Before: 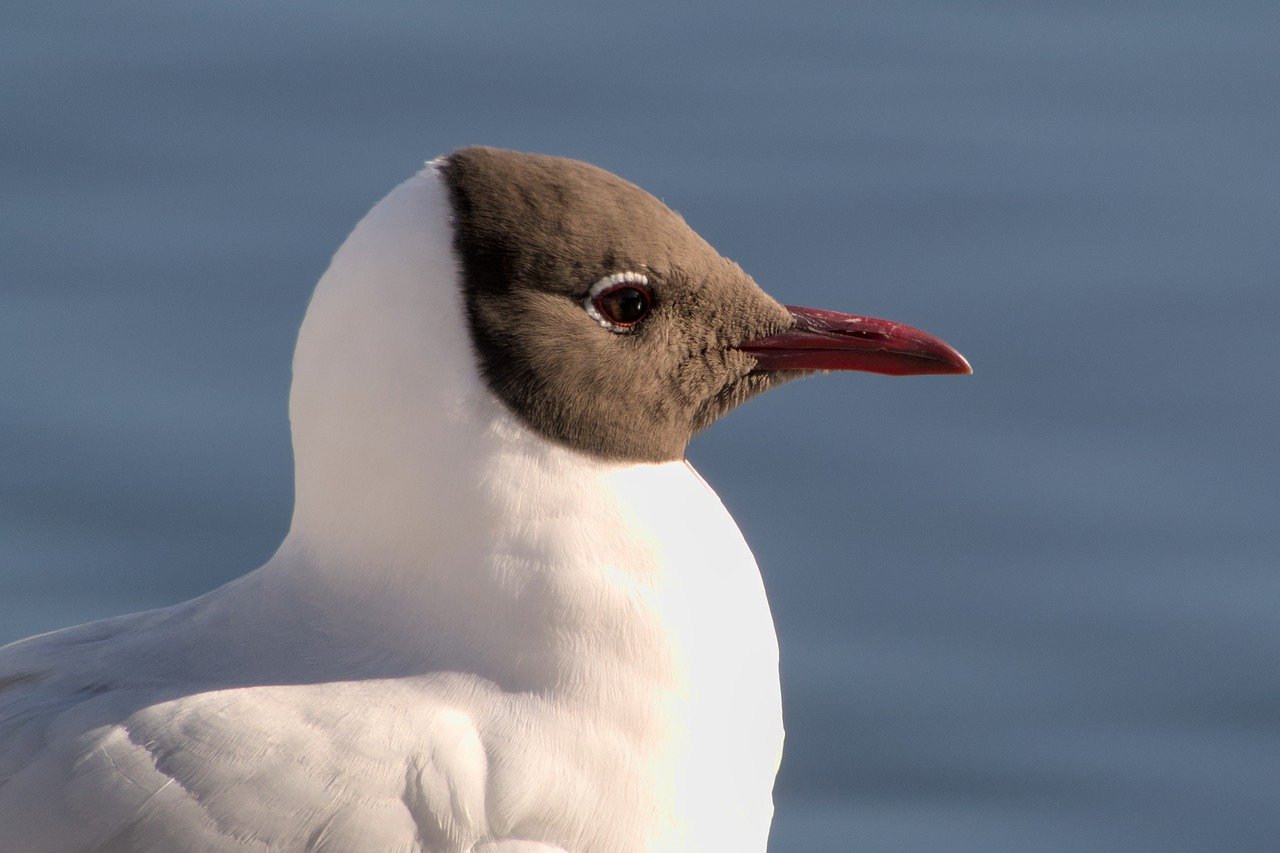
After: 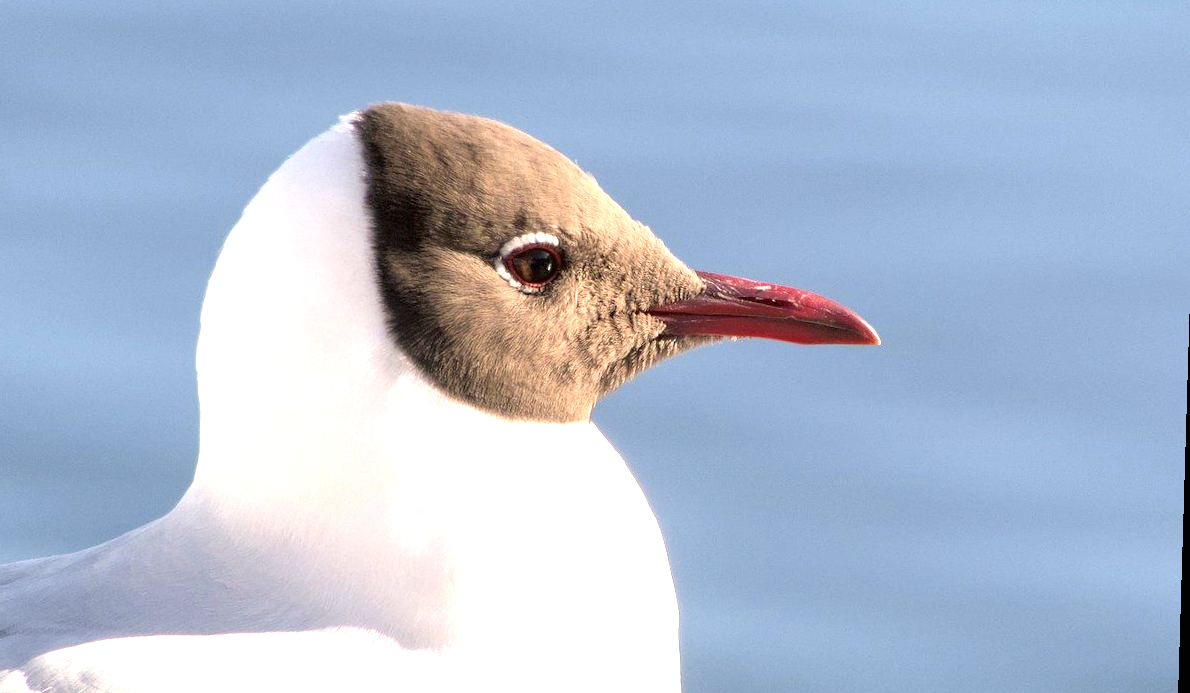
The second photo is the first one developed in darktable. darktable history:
crop: left 8.155%, top 6.611%, bottom 15.385%
exposure: black level correction 0, exposure 1.625 EV, compensate exposure bias true, compensate highlight preservation false
rotate and perspective: rotation 1.72°, automatic cropping off
